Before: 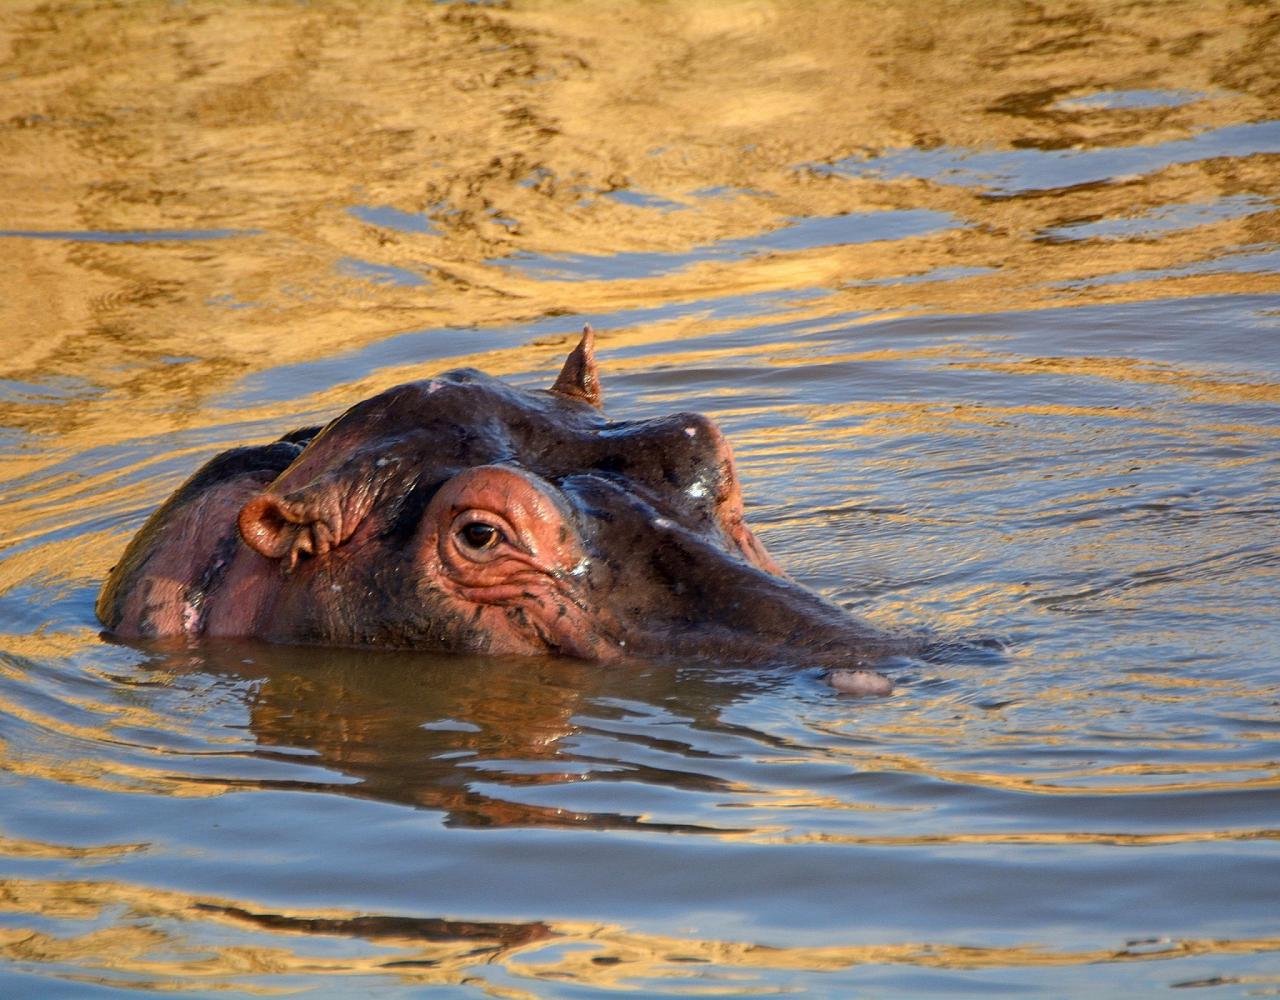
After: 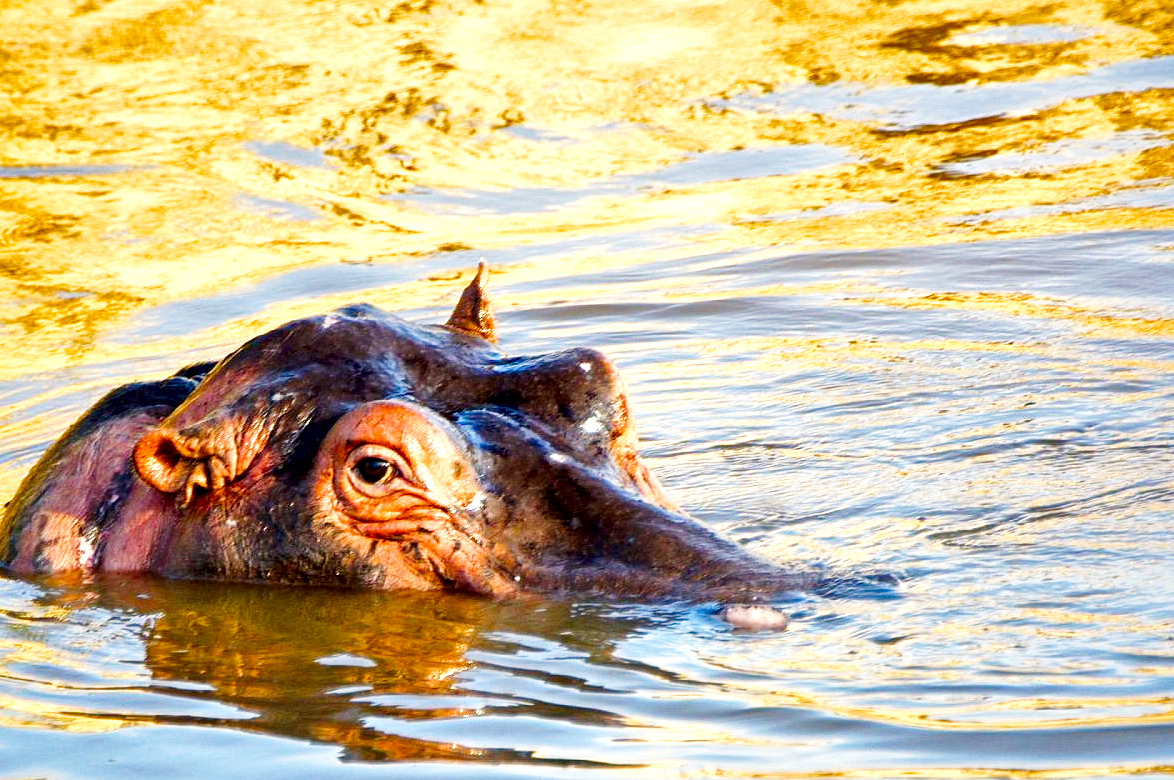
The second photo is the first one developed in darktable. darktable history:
color balance rgb: shadows lift › chroma 2.005%, shadows lift › hue 217.06°, highlights gain › chroma 3.005%, highlights gain › hue 78.16°, perceptual saturation grading › global saturation 0.471%, perceptual saturation grading › highlights -29.261%, perceptual saturation grading › mid-tones 28.983%, perceptual saturation grading › shadows 58.649%, perceptual brilliance grading › global brilliance 19.564%
exposure: exposure 0.014 EV, compensate highlight preservation false
crop: left 8.279%, top 6.573%, bottom 15.367%
local contrast: mode bilateral grid, contrast 25, coarseness 60, detail 152%, midtone range 0.2
base curve: curves: ch0 [(0, 0) (0.005, 0.002) (0.15, 0.3) (0.4, 0.7) (0.75, 0.95) (1, 1)], preserve colors none
